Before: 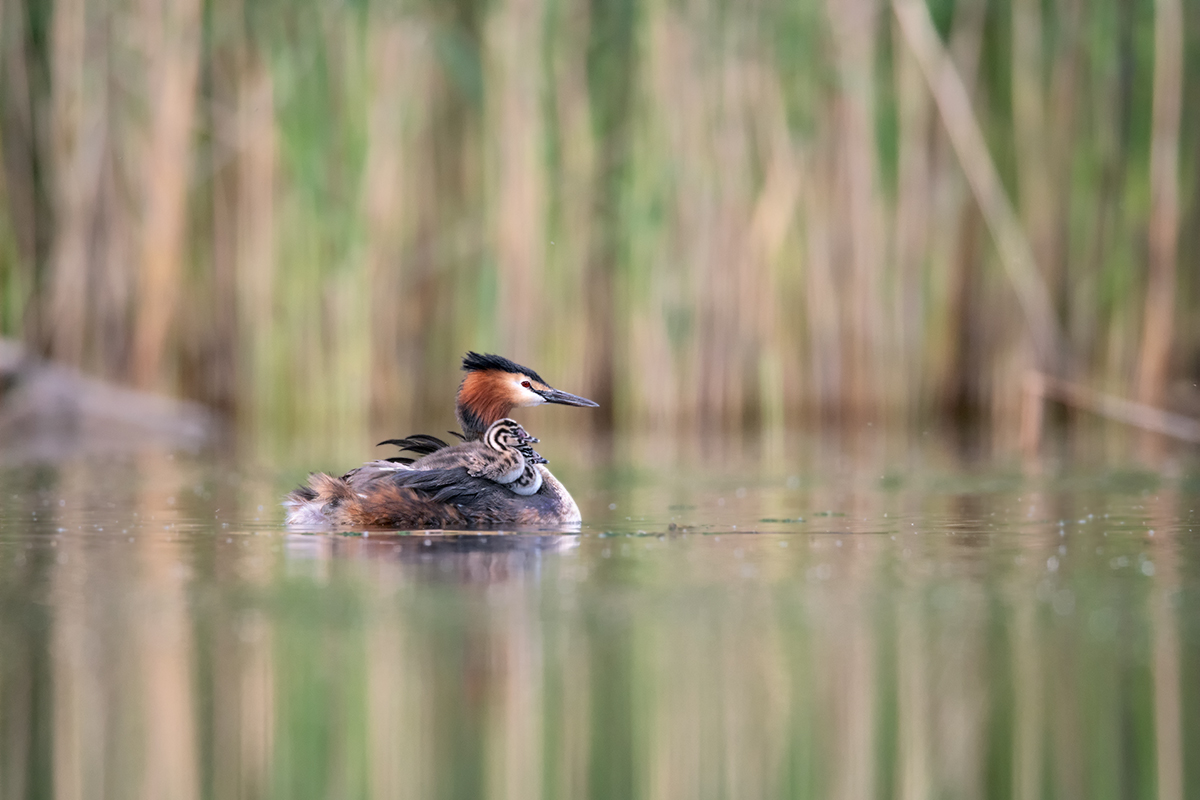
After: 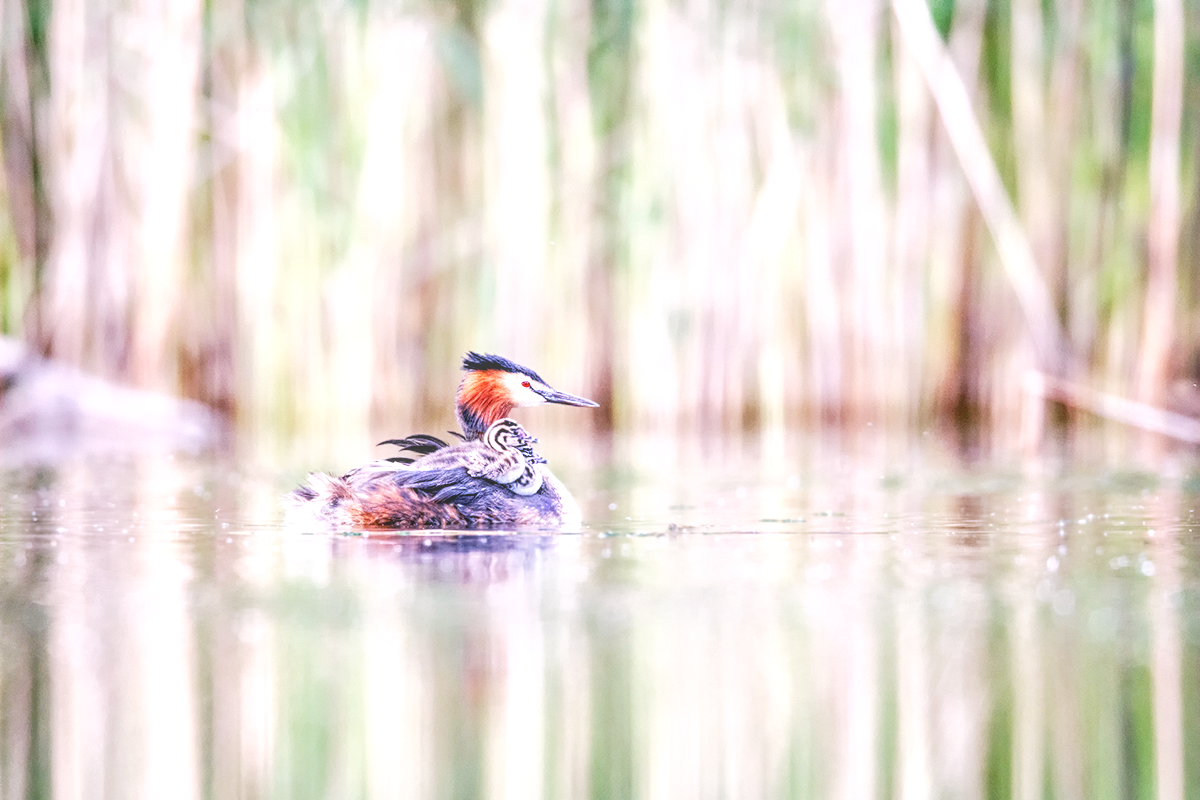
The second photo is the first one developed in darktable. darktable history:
white balance: red 1.042, blue 1.17
exposure: black level correction 0.005, exposure 0.286 EV, compensate highlight preservation false
base curve: curves: ch0 [(0, 0) (0.007, 0.004) (0.027, 0.03) (0.046, 0.07) (0.207, 0.54) (0.442, 0.872) (0.673, 0.972) (1, 1)], preserve colors none
local contrast: highlights 66%, shadows 33%, detail 166%, midtone range 0.2
